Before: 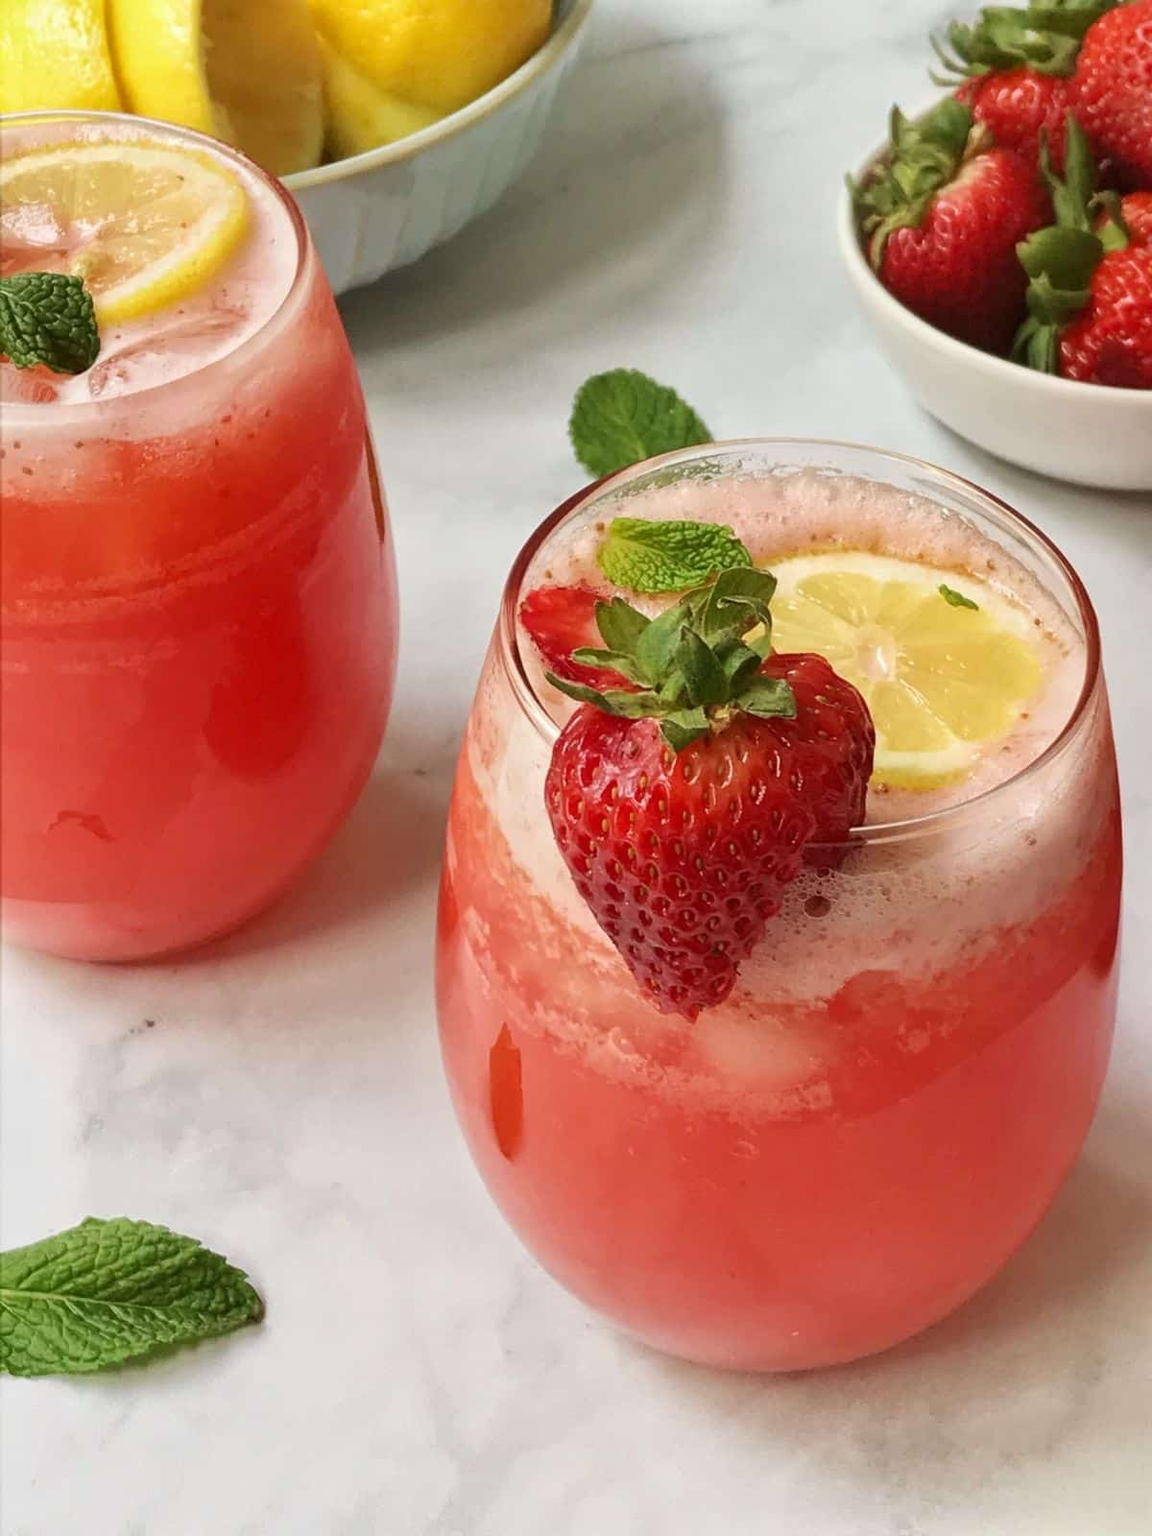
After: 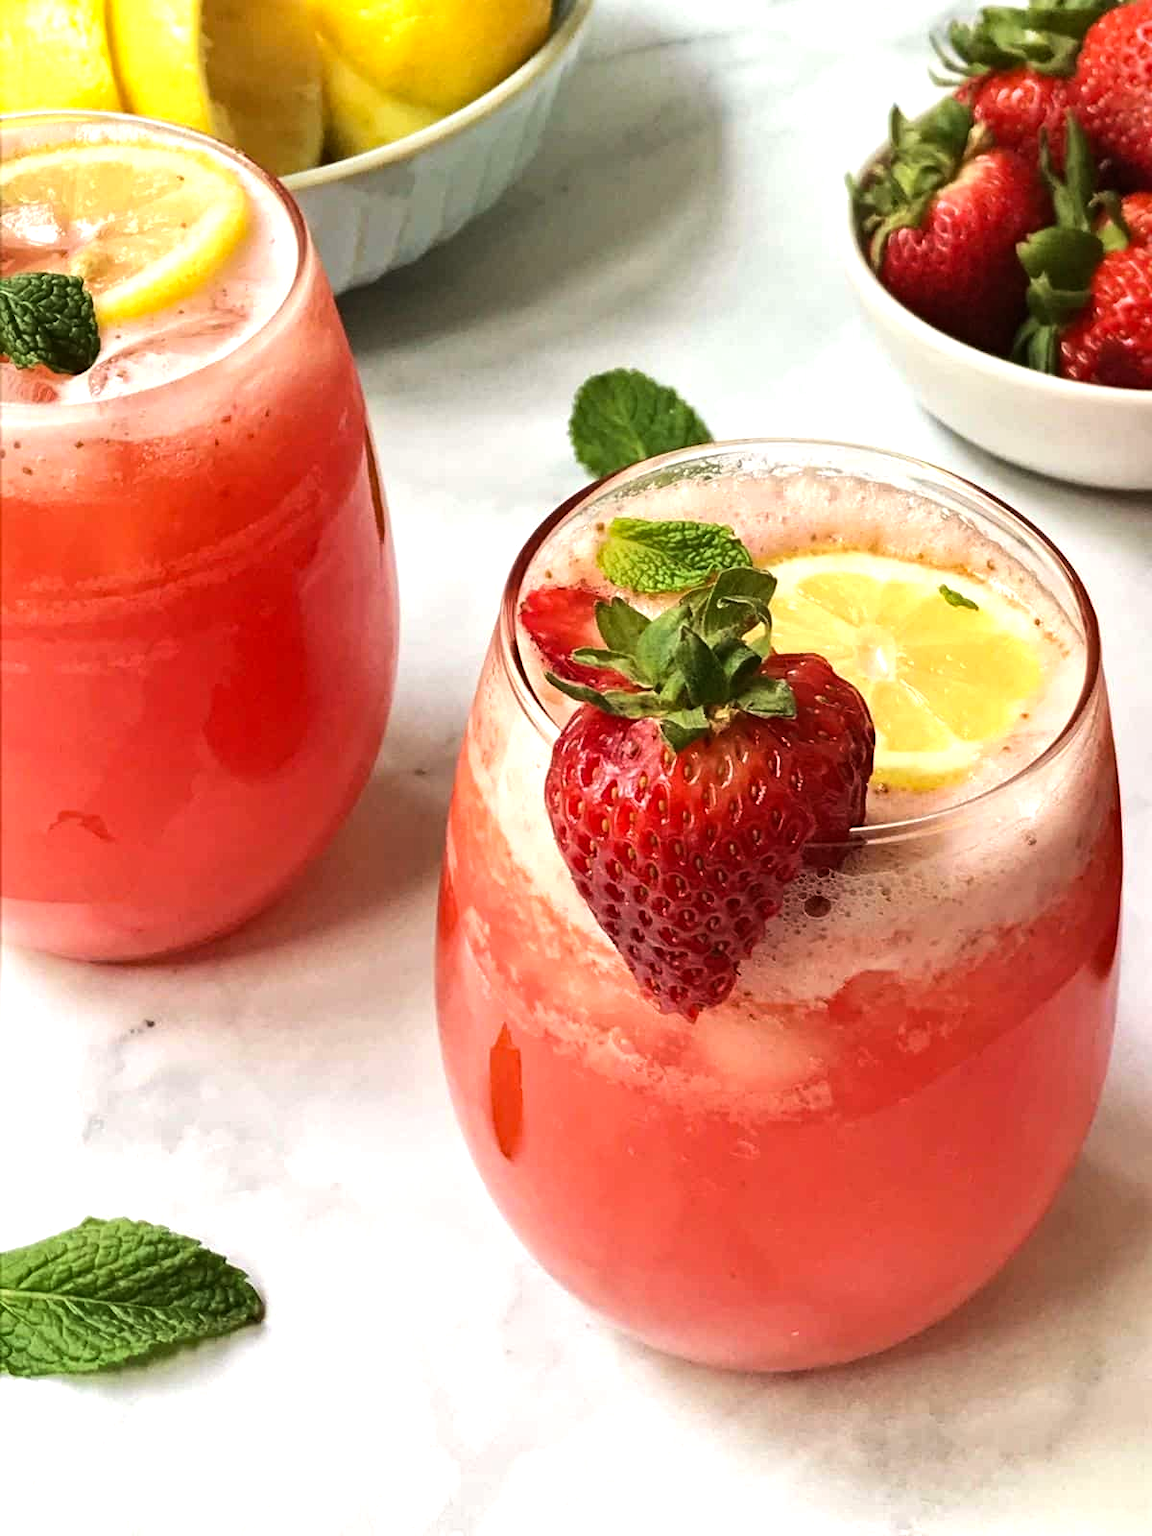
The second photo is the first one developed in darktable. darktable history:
haze removal: compatibility mode true, adaptive false
tone equalizer: -8 EV -0.75 EV, -7 EV -0.7 EV, -6 EV -0.6 EV, -5 EV -0.4 EV, -3 EV 0.4 EV, -2 EV 0.6 EV, -1 EV 0.7 EV, +0 EV 0.75 EV, edges refinement/feathering 500, mask exposure compensation -1.57 EV, preserve details no
